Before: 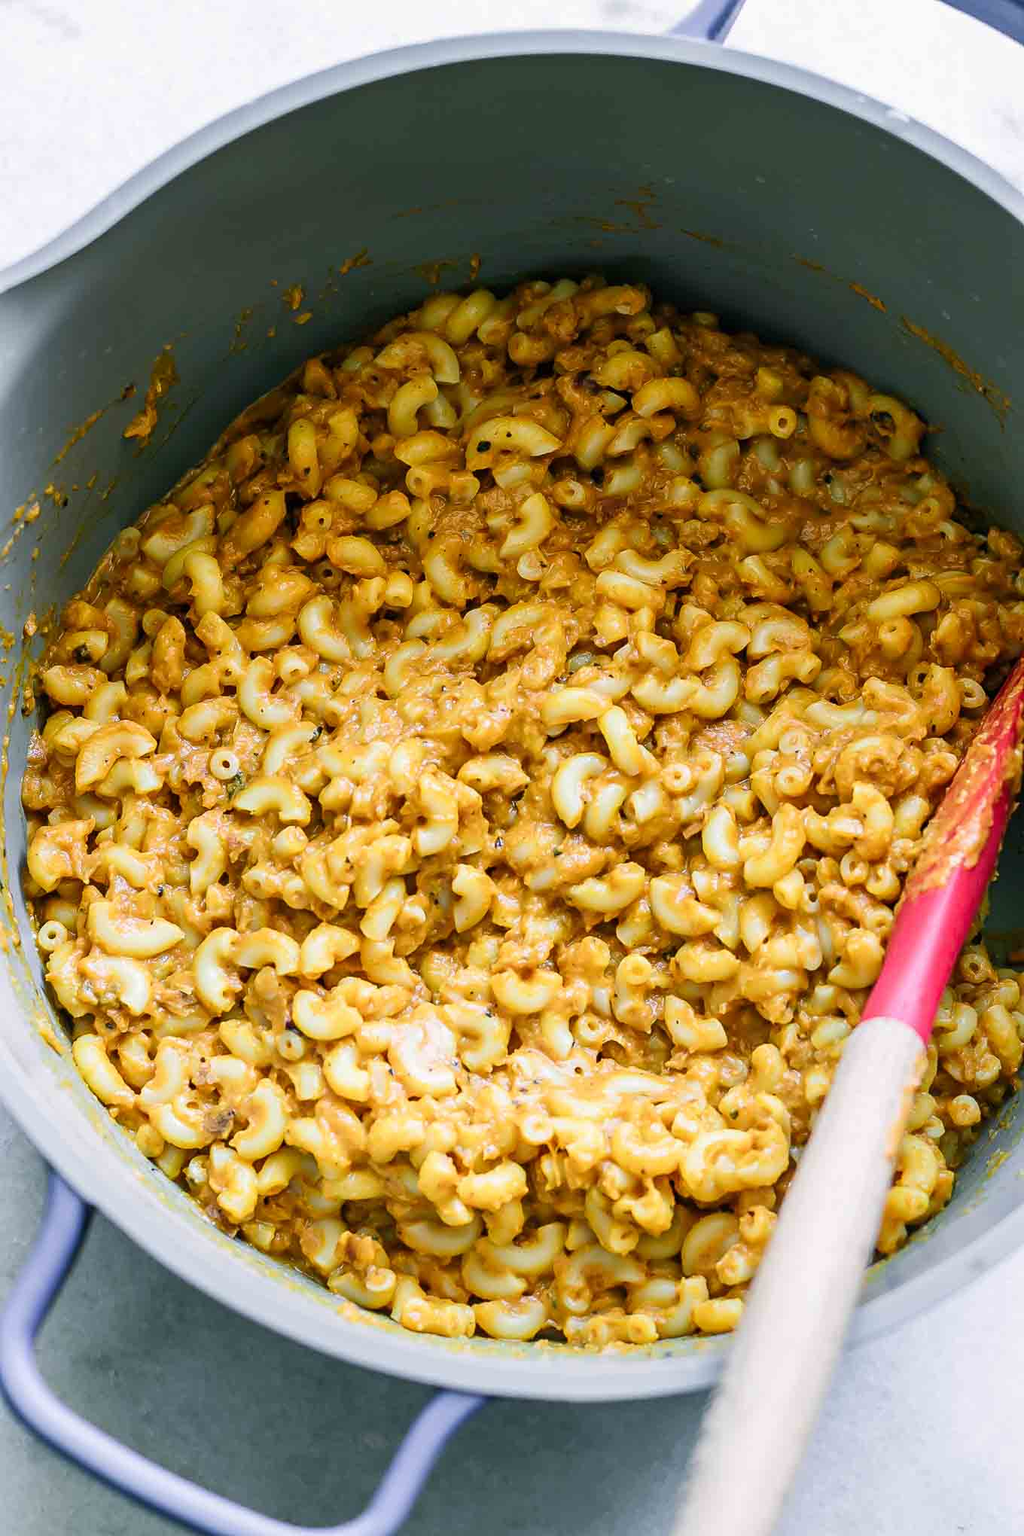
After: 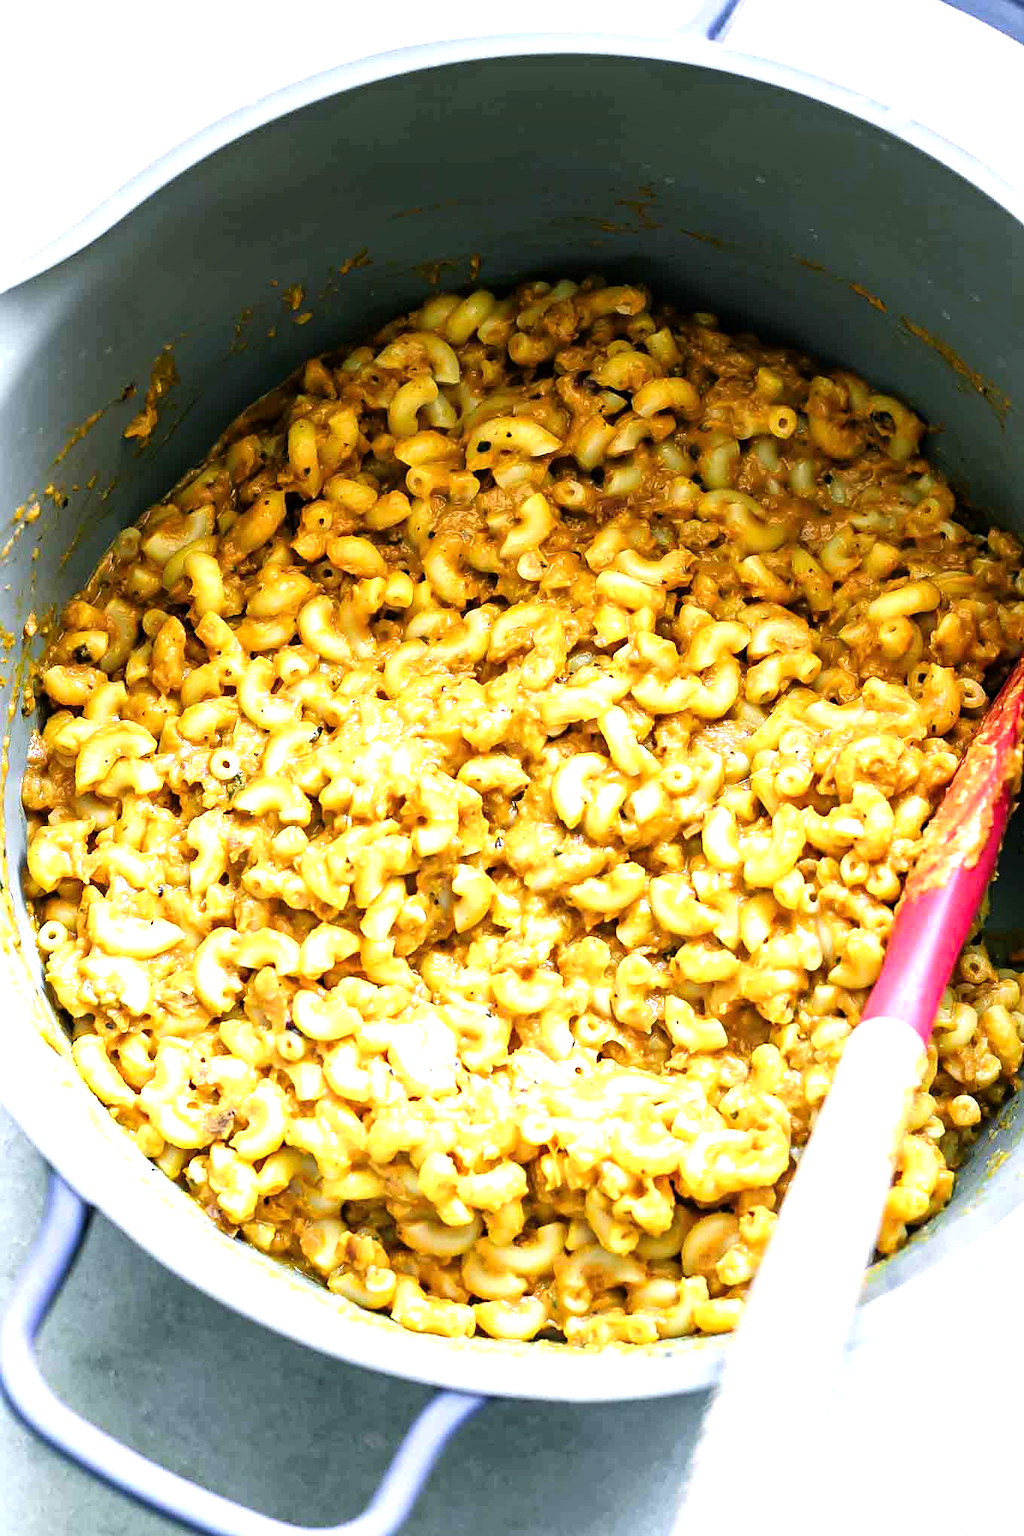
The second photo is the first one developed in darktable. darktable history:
tone equalizer: -8 EV -1.12 EV, -7 EV -1.04 EV, -6 EV -0.857 EV, -5 EV -0.606 EV, -3 EV 0.568 EV, -2 EV 0.84 EV, -1 EV 1.01 EV, +0 EV 1.07 EV, mask exposure compensation -0.504 EV
